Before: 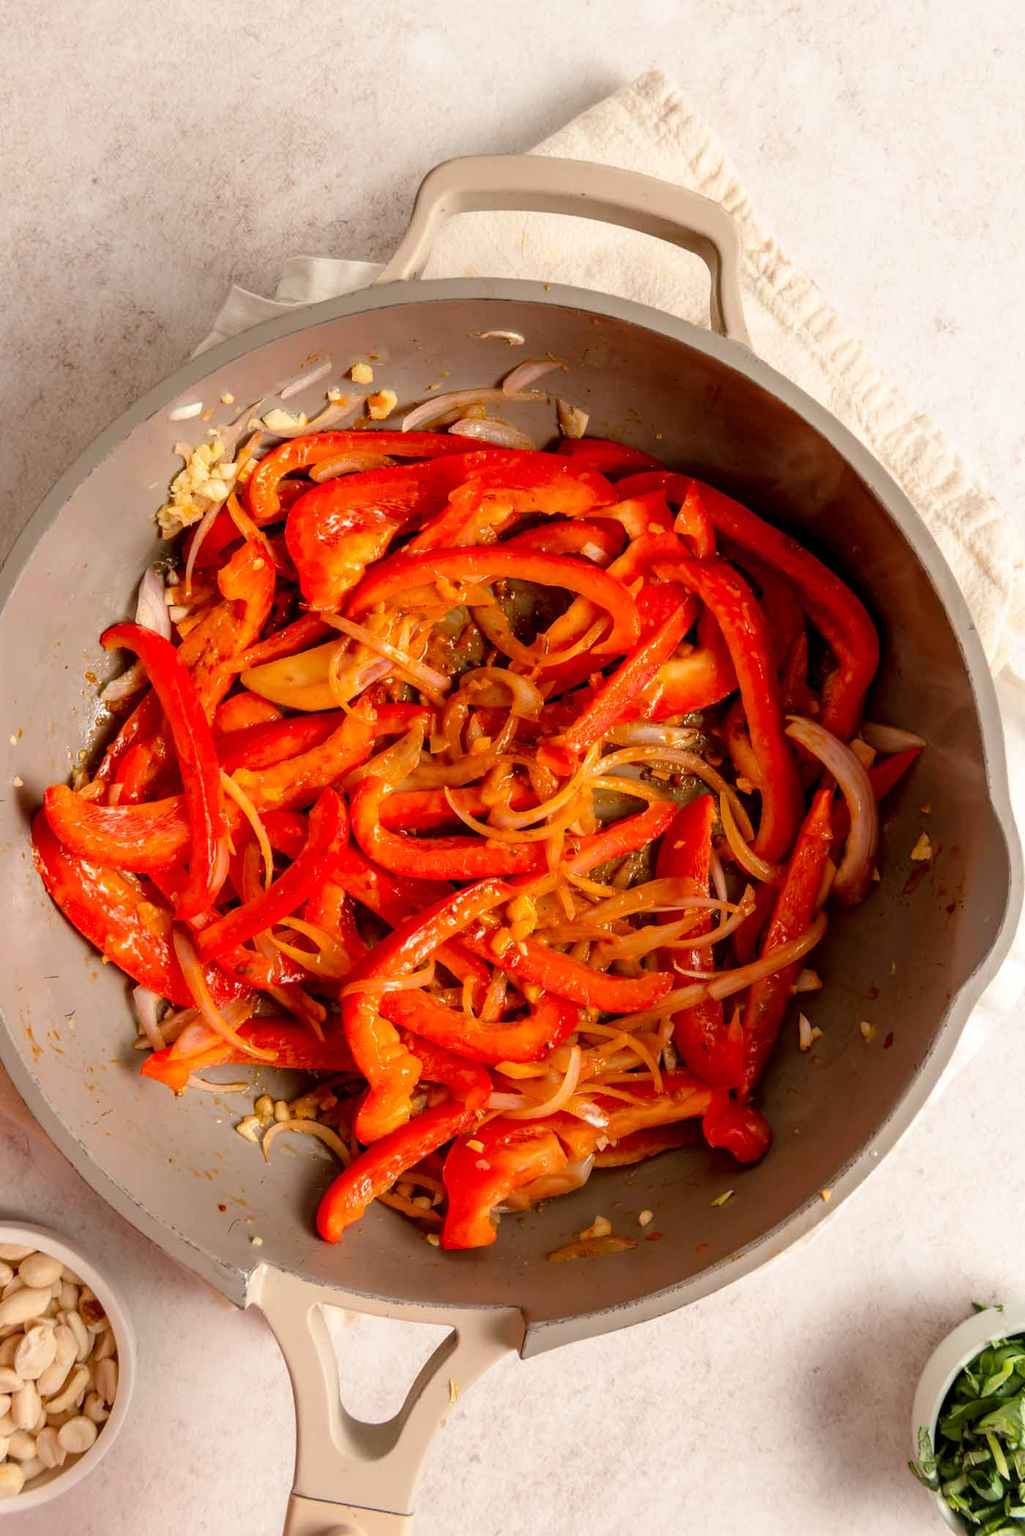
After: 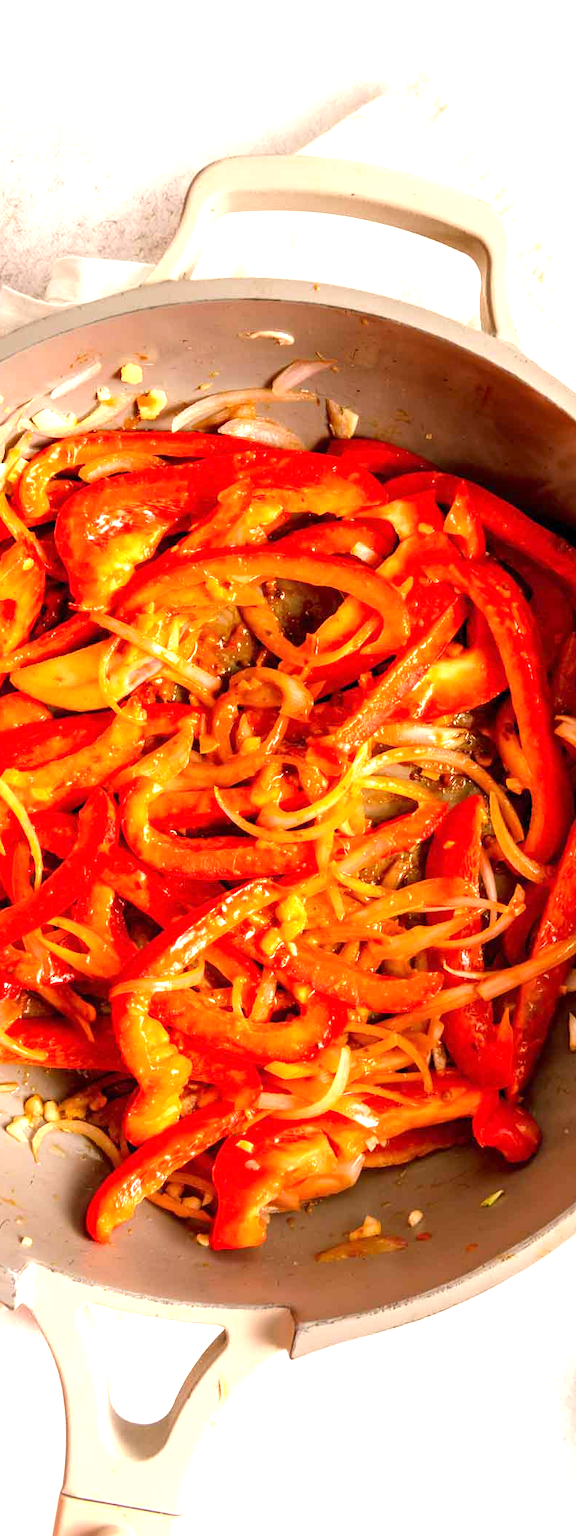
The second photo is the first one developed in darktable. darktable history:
crop and rotate: left 22.516%, right 21.234%
exposure: exposure 1.16 EV, compensate exposure bias true, compensate highlight preservation false
